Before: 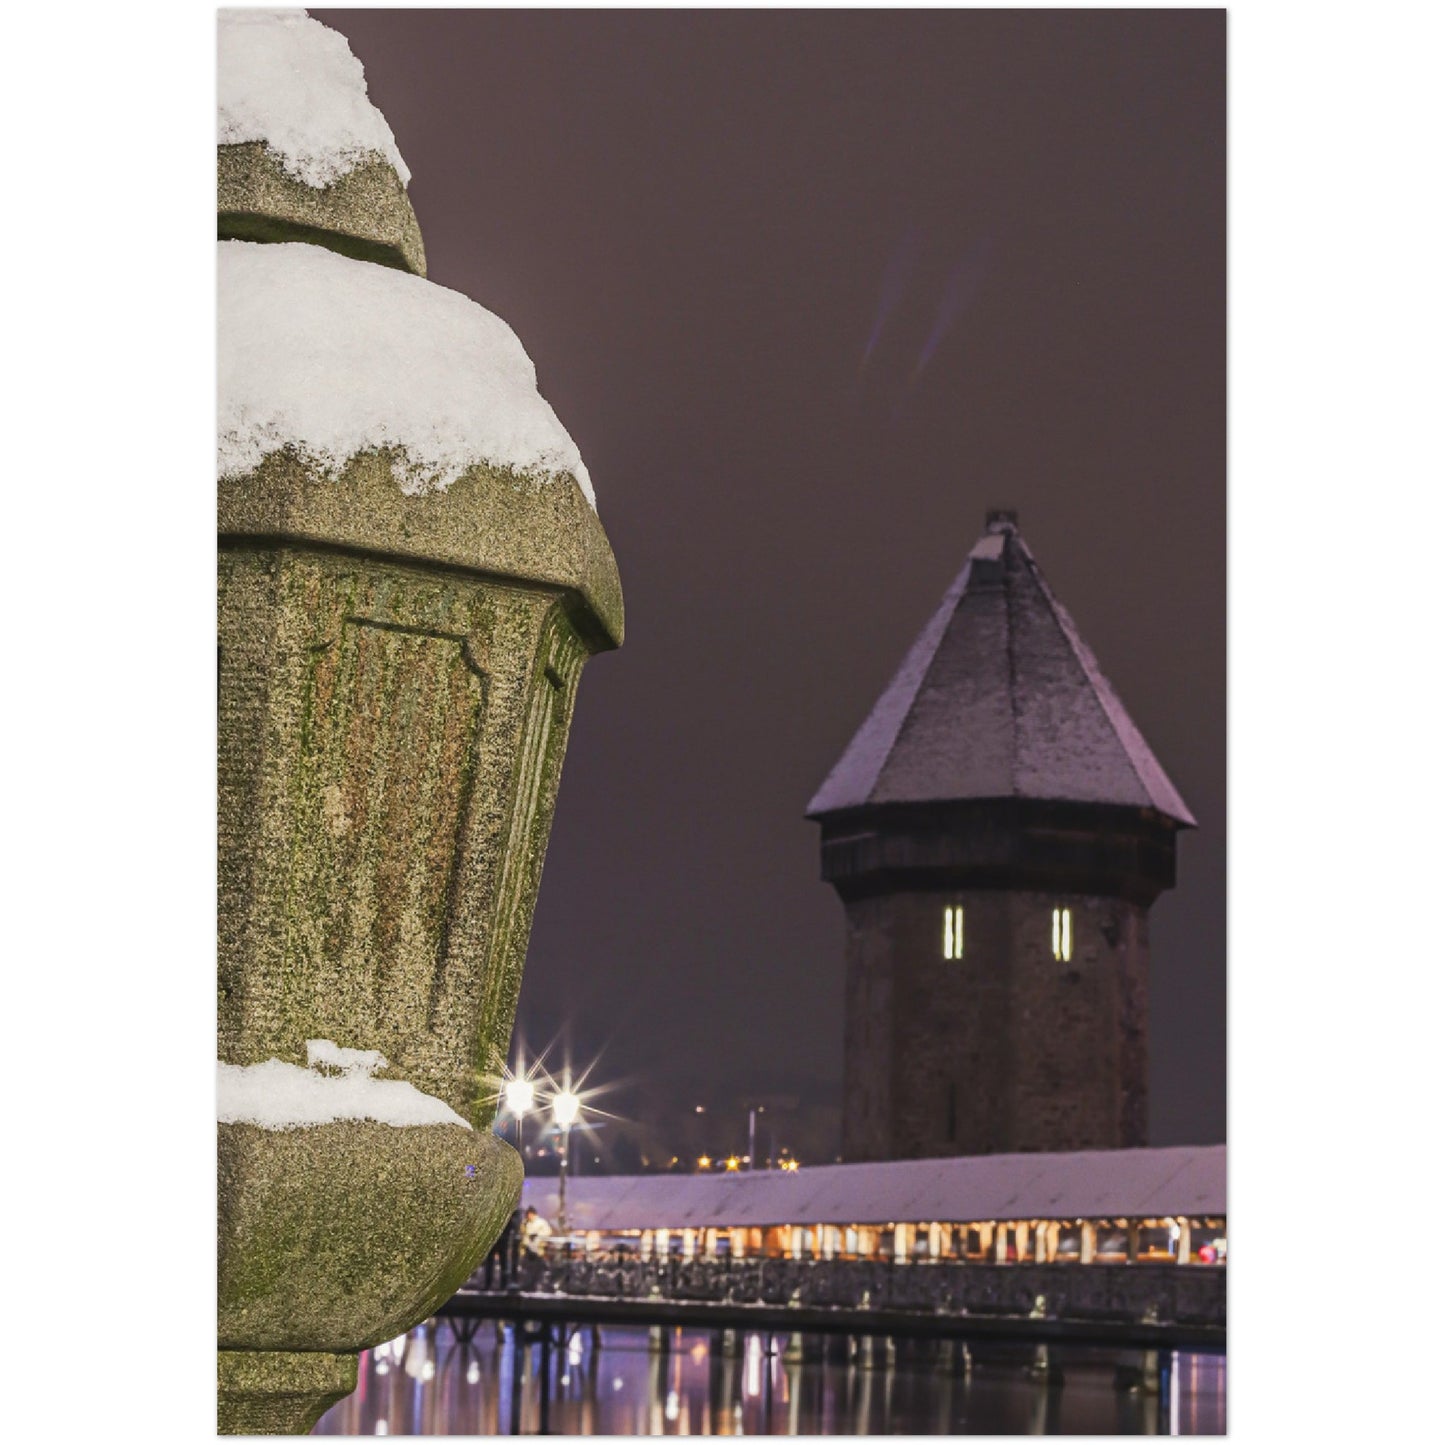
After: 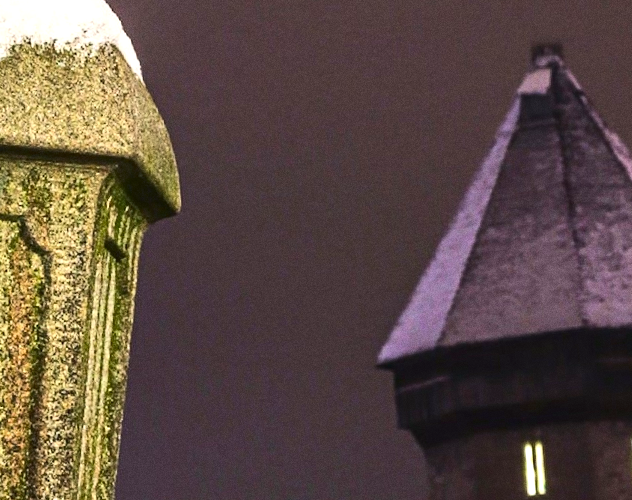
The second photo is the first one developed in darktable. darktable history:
white balance: emerald 1
exposure: black level correction 0.001, exposure 0.5 EV, compensate exposure bias true, compensate highlight preservation false
grain: coarseness 0.47 ISO
tone equalizer: -8 EV -0.417 EV, -7 EV -0.389 EV, -6 EV -0.333 EV, -5 EV -0.222 EV, -3 EV 0.222 EV, -2 EV 0.333 EV, -1 EV 0.389 EV, +0 EV 0.417 EV, edges refinement/feathering 500, mask exposure compensation -1.57 EV, preserve details no
crop: left 31.751%, top 32.172%, right 27.8%, bottom 35.83%
shadows and highlights: shadows 20.91, highlights -35.45, soften with gaussian
contrast brightness saturation: contrast 0.18, saturation 0.3
rotate and perspective: rotation -4.98°, automatic cropping off
